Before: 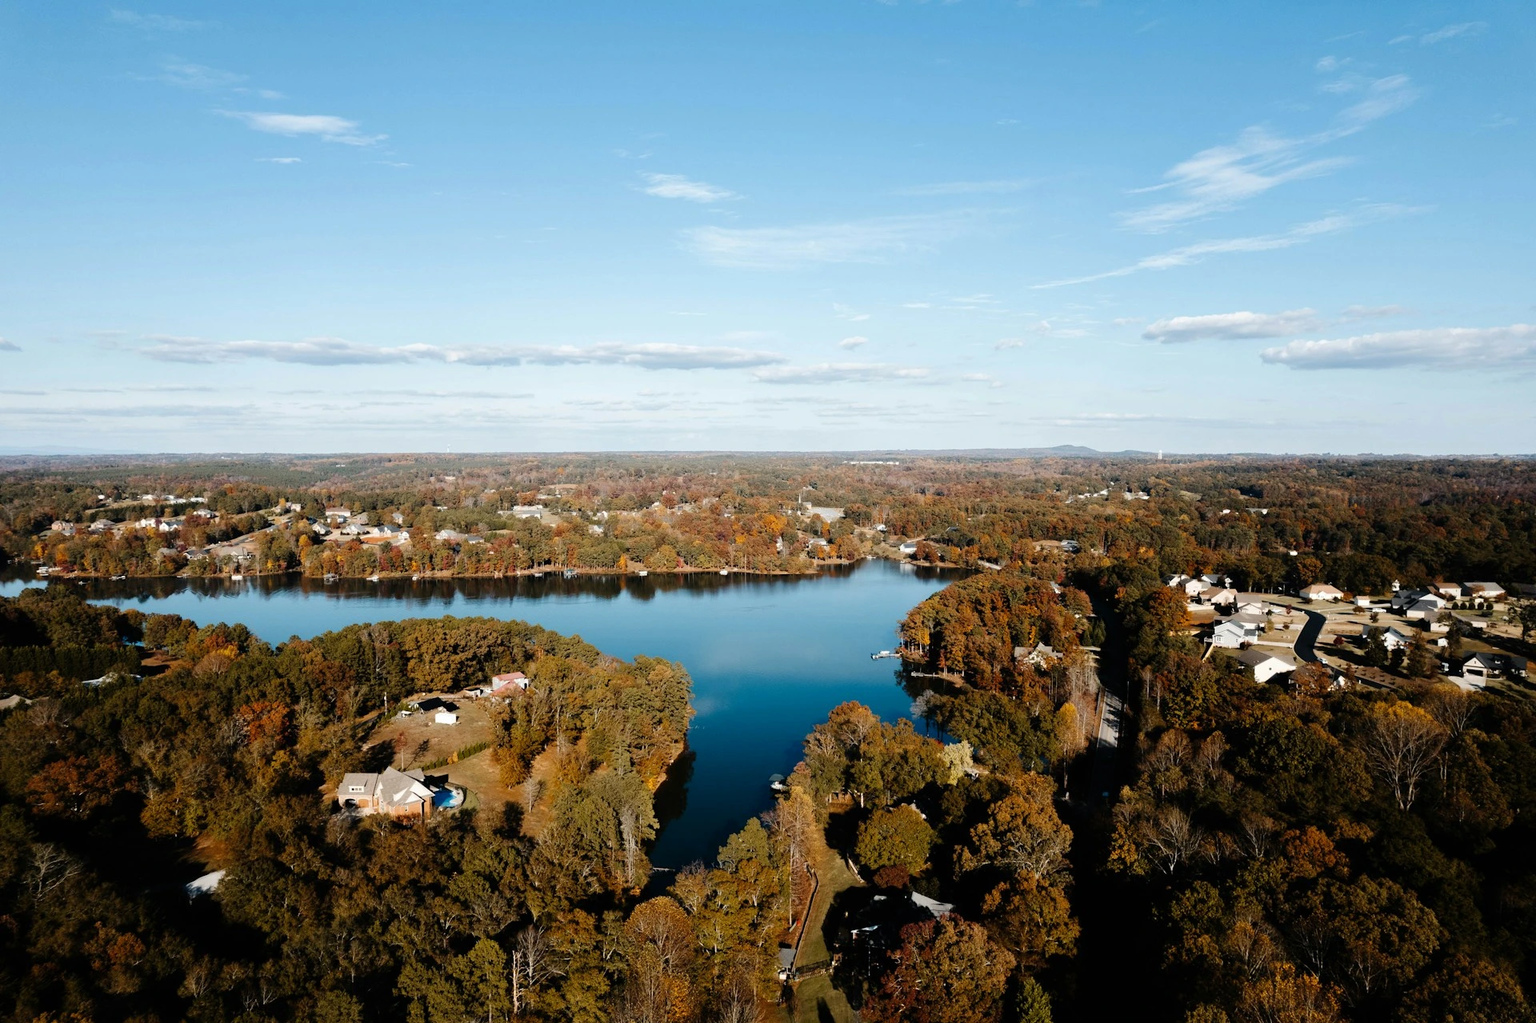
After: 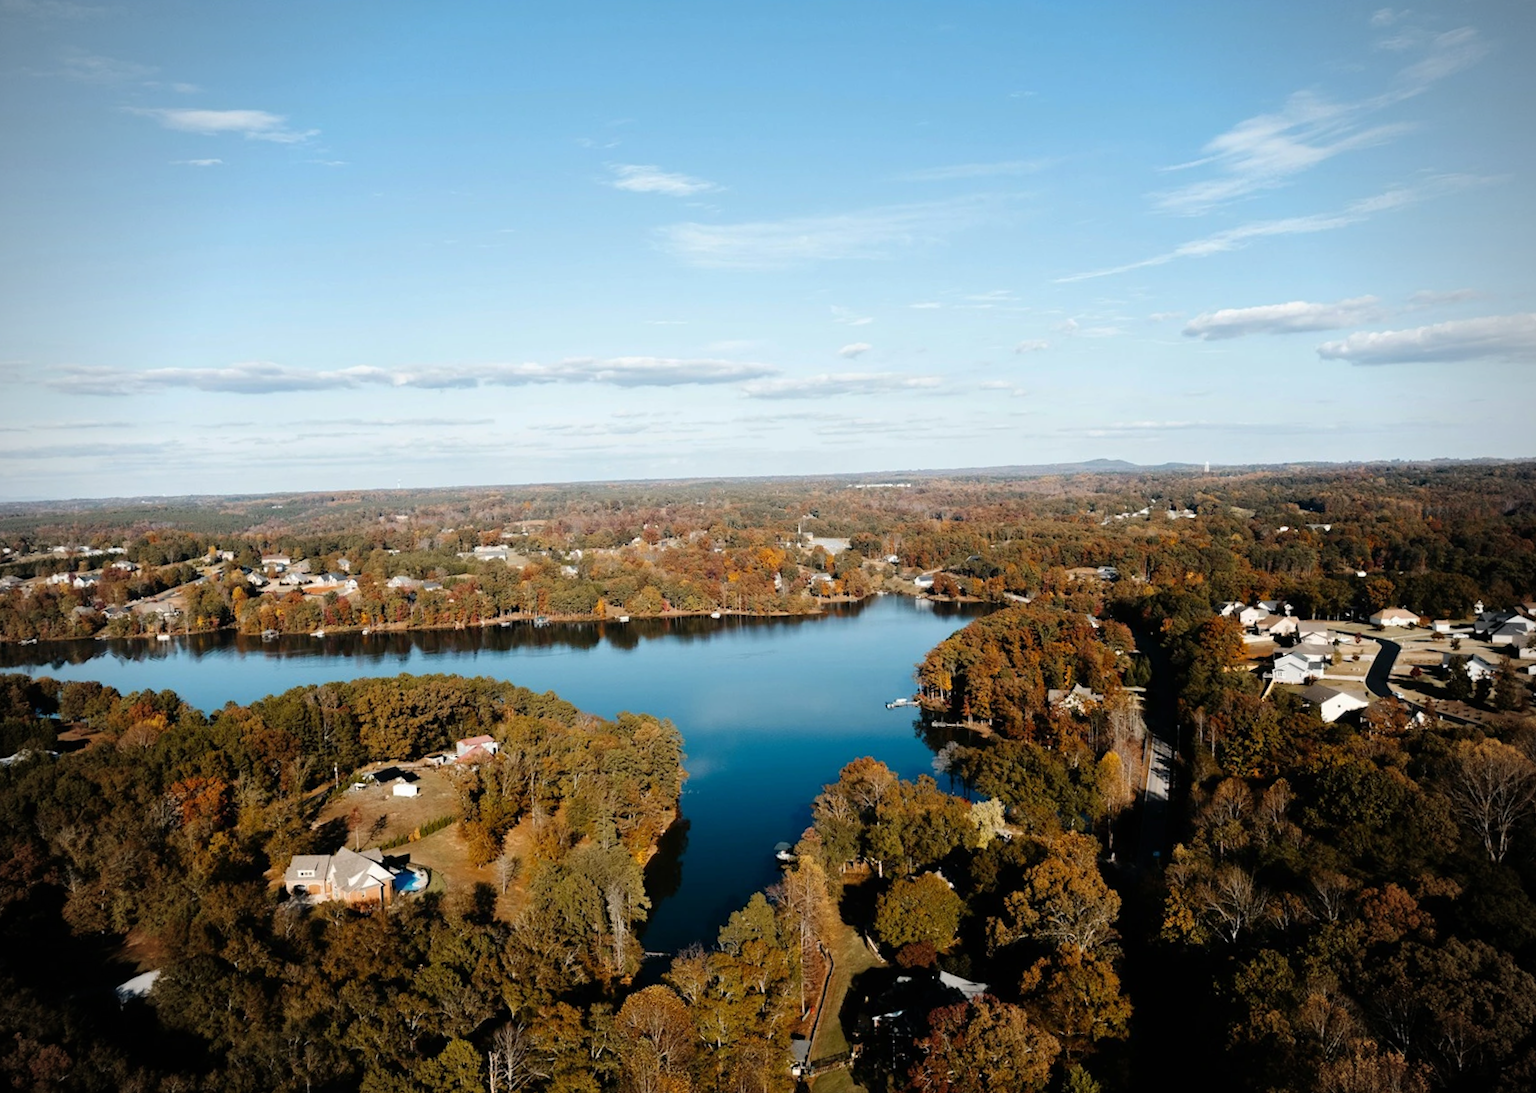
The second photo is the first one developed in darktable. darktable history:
vignetting: unbound false
rotate and perspective: rotation -4.98°, automatic cropping off
crop and rotate: angle -3.27°, left 5.211%, top 5.211%, right 4.607%, bottom 4.607%
